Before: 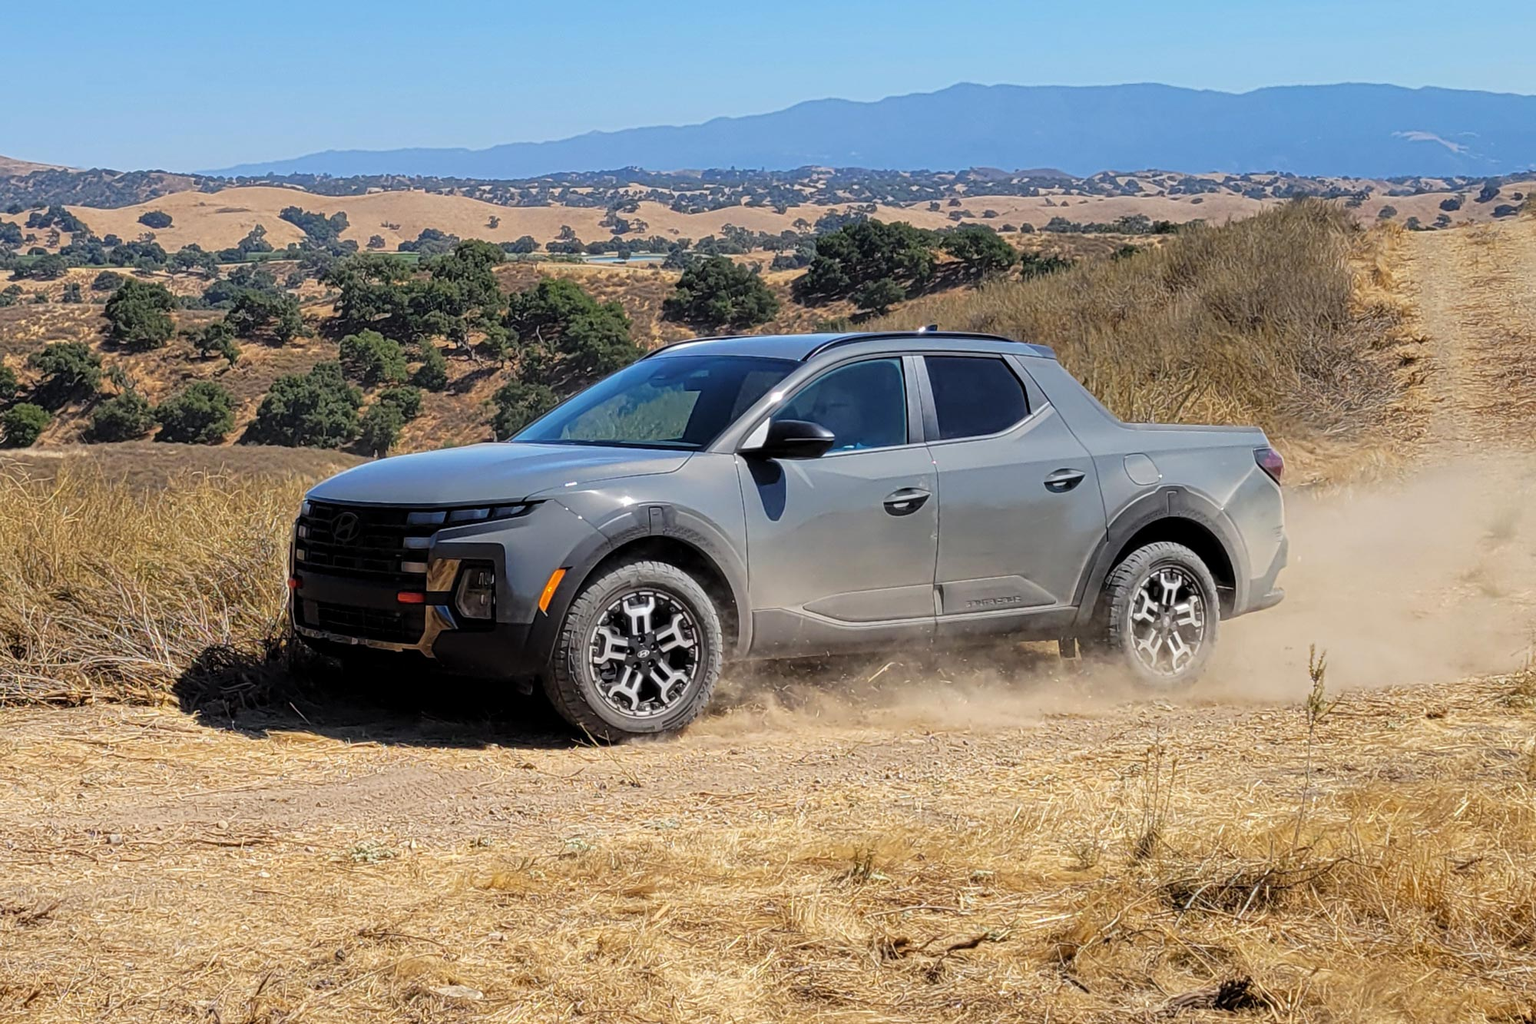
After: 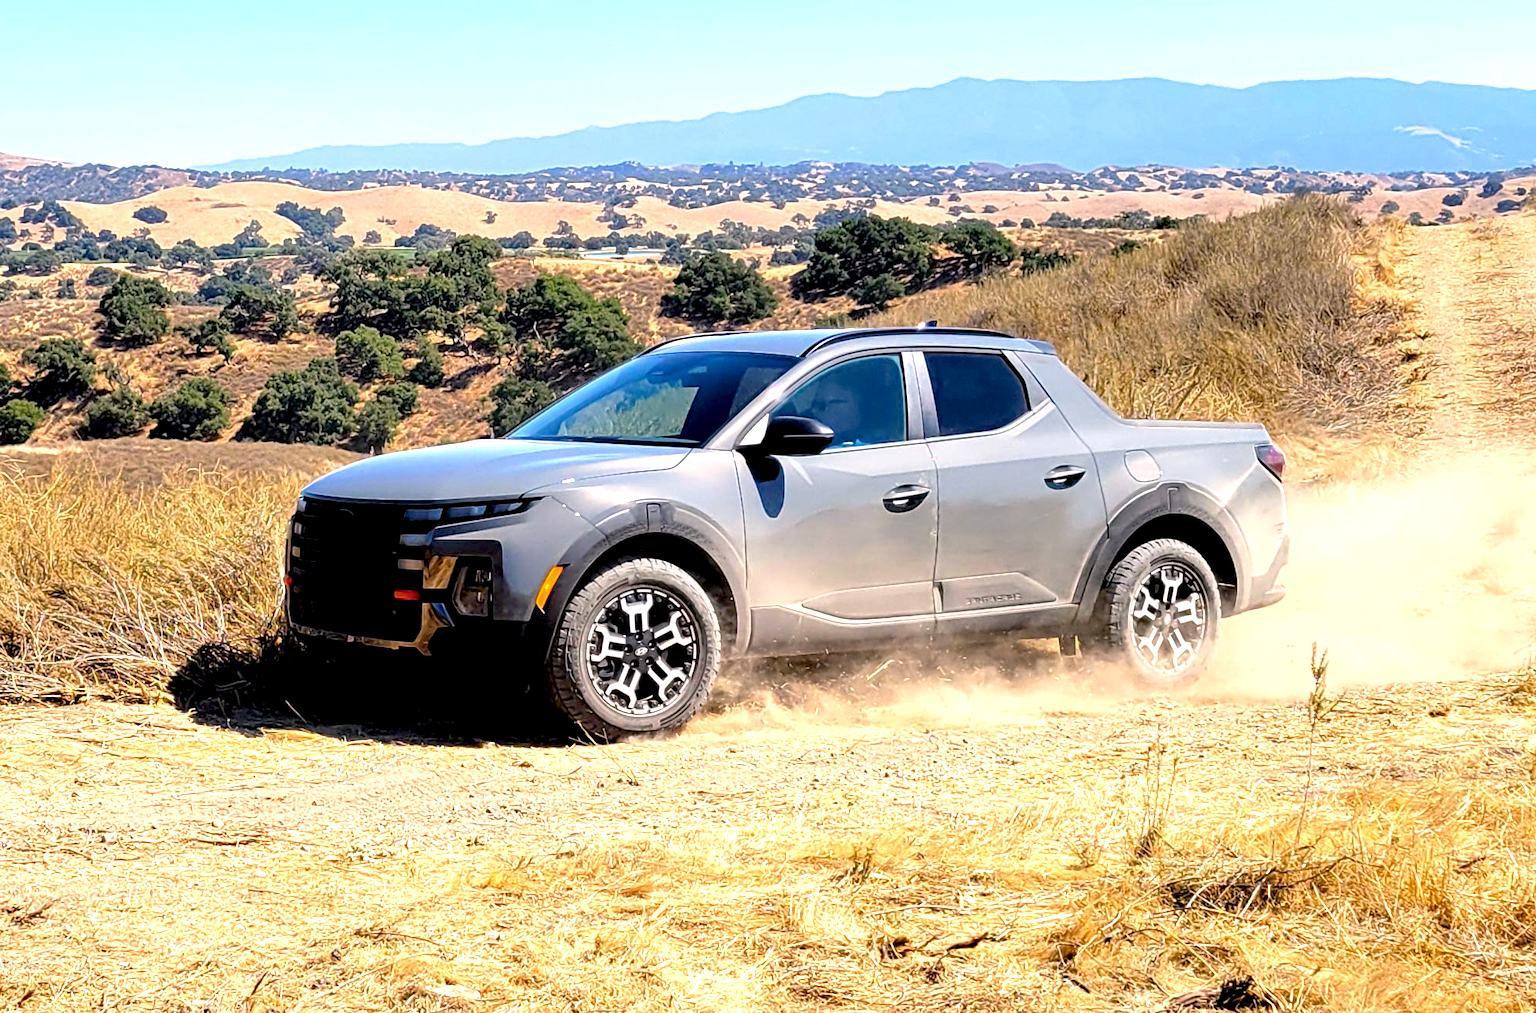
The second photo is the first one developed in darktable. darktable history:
crop: left 0.422%, top 0.665%, right 0.17%, bottom 0.858%
color balance rgb: shadows lift › hue 86.88°, highlights gain › chroma 2.075%, highlights gain › hue 46.44°, perceptual saturation grading › global saturation 1.117%, perceptual saturation grading › highlights -2.734%, perceptual saturation grading › mid-tones 3.428%, perceptual saturation grading › shadows 8.196%, perceptual brilliance grading › global brilliance 12.055%
exposure: black level correction 0.012, exposure 0.696 EV, compensate highlight preservation false
